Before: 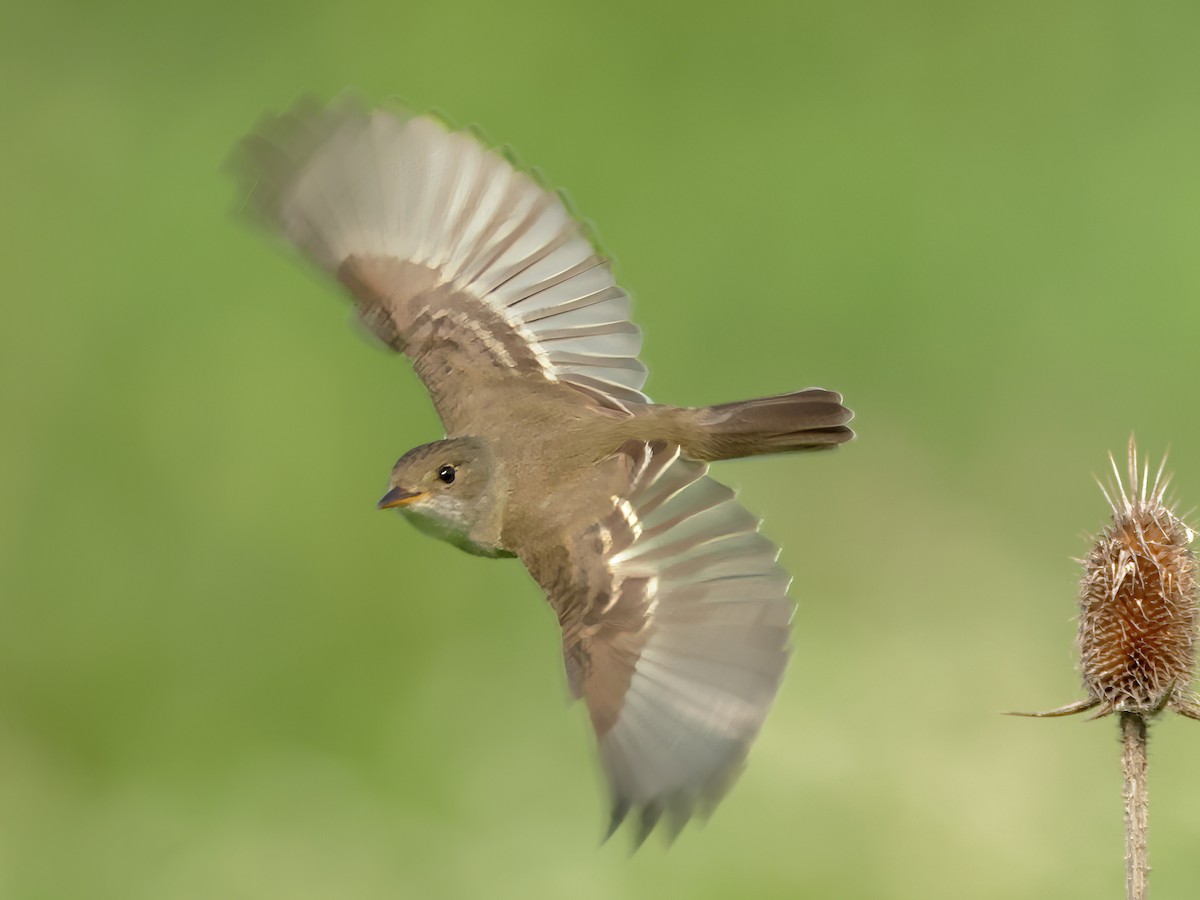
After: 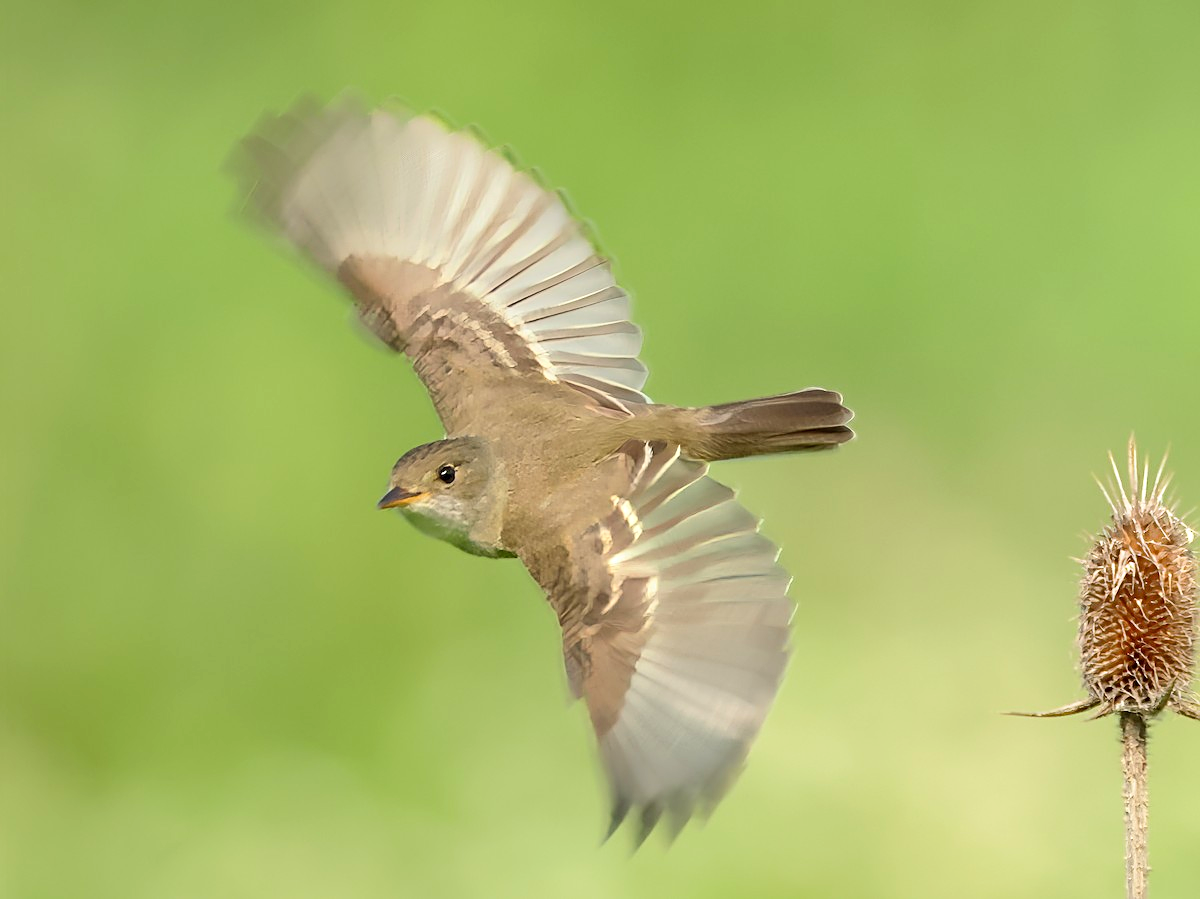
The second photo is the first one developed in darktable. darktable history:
sharpen: on, module defaults
crop: bottom 0.067%
color zones: curves: ch0 [(0, 0.5) (0.143, 0.5) (0.286, 0.5) (0.429, 0.5) (0.571, 0.5) (0.714, 0.476) (0.857, 0.5) (1, 0.5)]; ch2 [(0, 0.5) (0.143, 0.5) (0.286, 0.5) (0.429, 0.5) (0.571, 0.5) (0.714, 0.487) (0.857, 0.5) (1, 0.5)]
contrast brightness saturation: contrast 0.204, brightness 0.16, saturation 0.219
